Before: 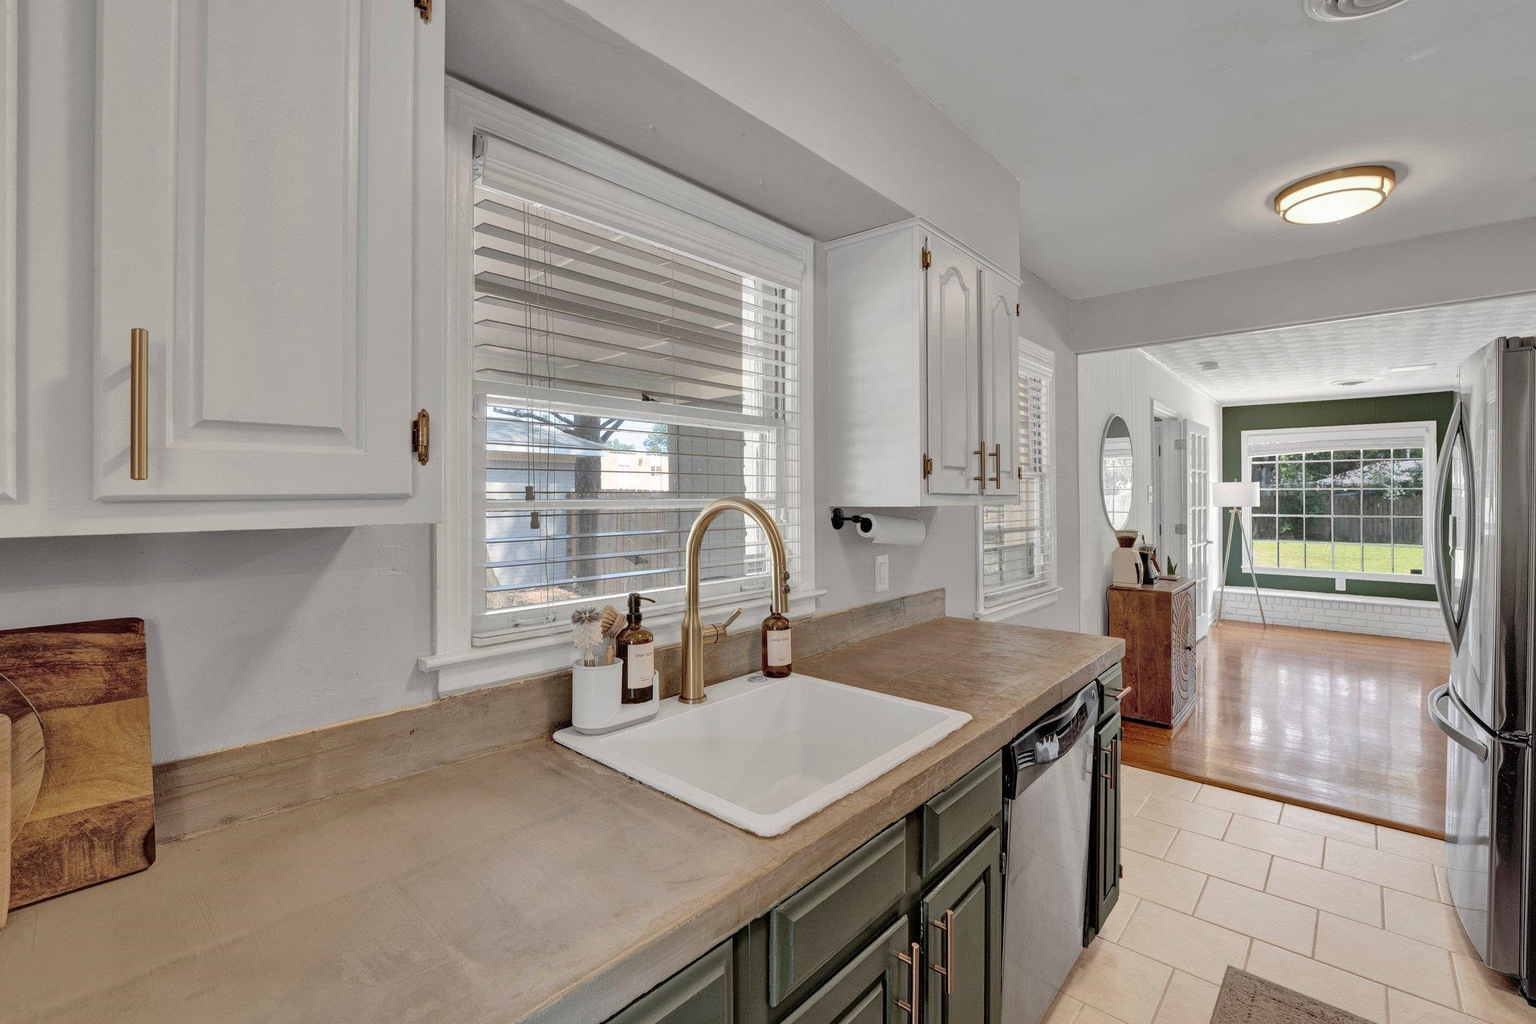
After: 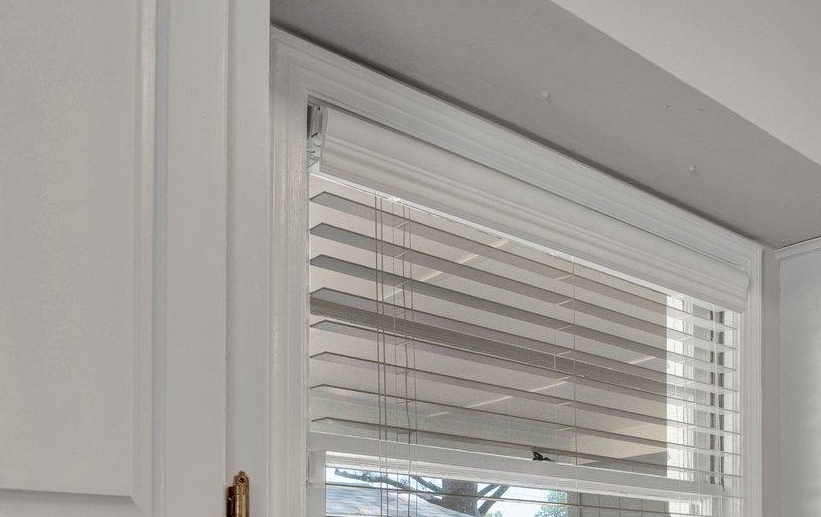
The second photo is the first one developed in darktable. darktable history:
crop: left 15.794%, top 5.459%, right 44.082%, bottom 56.641%
